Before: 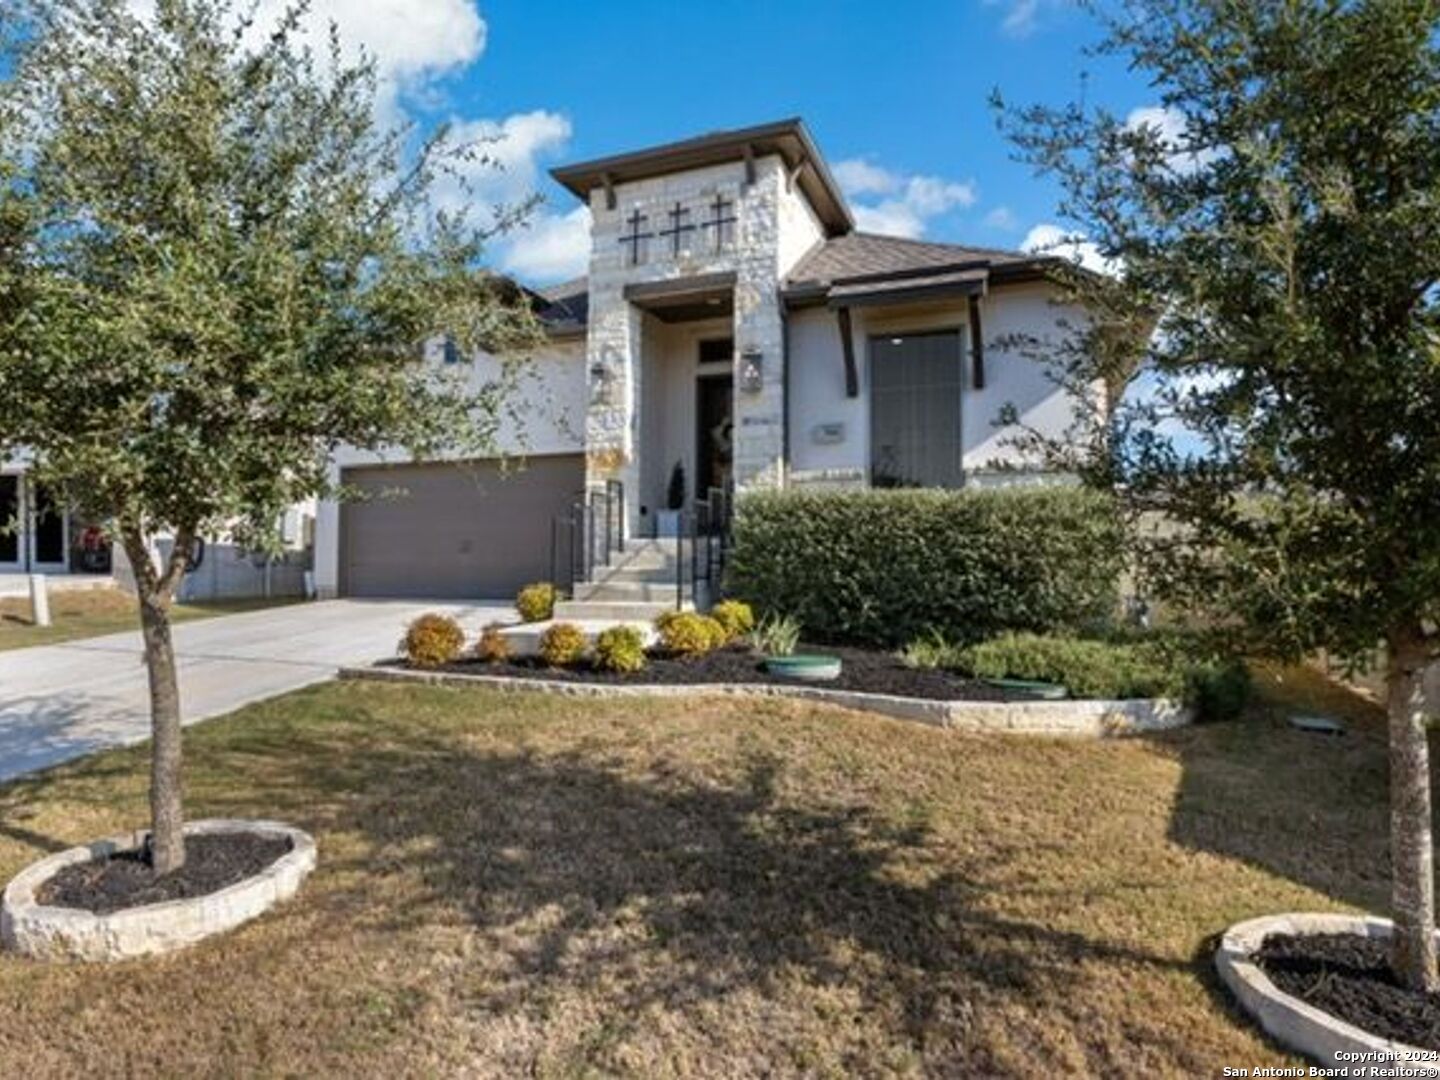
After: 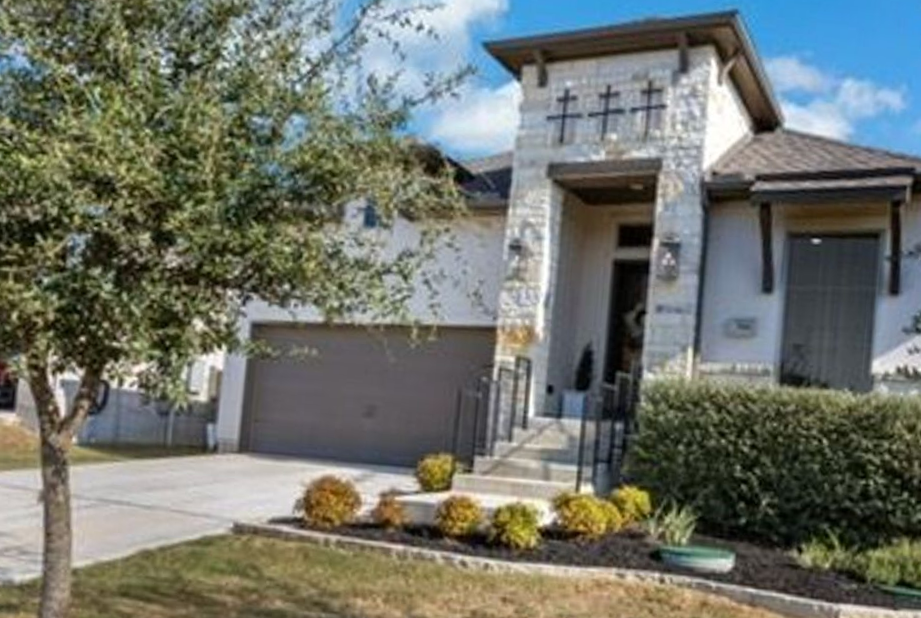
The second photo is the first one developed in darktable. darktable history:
crop and rotate: angle -4.57°, left 2.262%, top 6.628%, right 27.184%, bottom 30.211%
